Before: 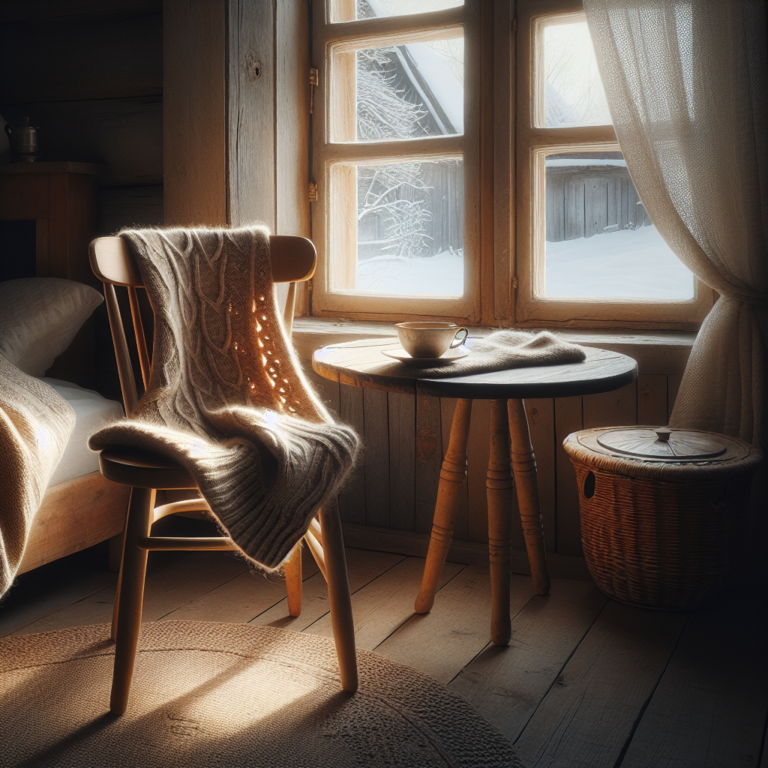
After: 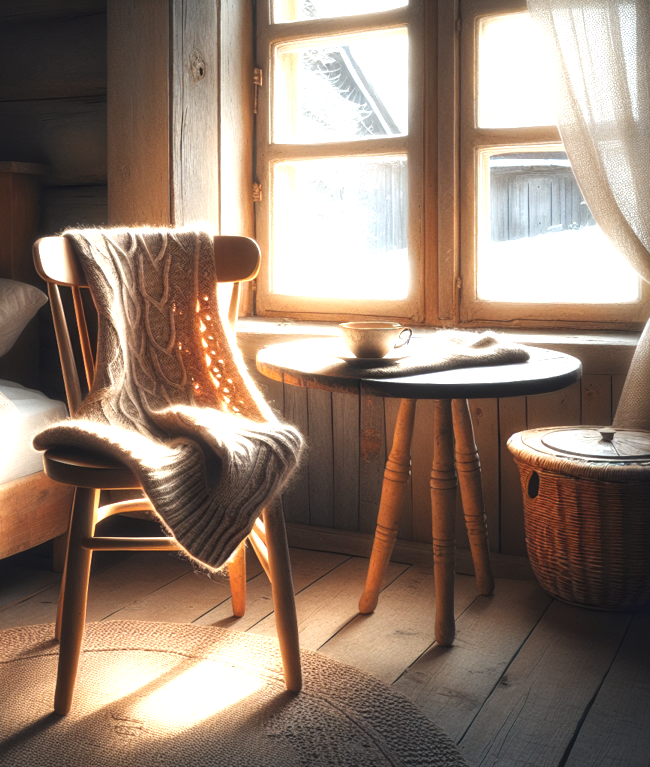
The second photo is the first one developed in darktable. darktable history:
crop: left 7.42%, right 7.853%
local contrast: highlights 102%, shadows 98%, detail 120%, midtone range 0.2
exposure: exposure 1.24 EV, compensate highlight preservation false
base curve: preserve colors none
